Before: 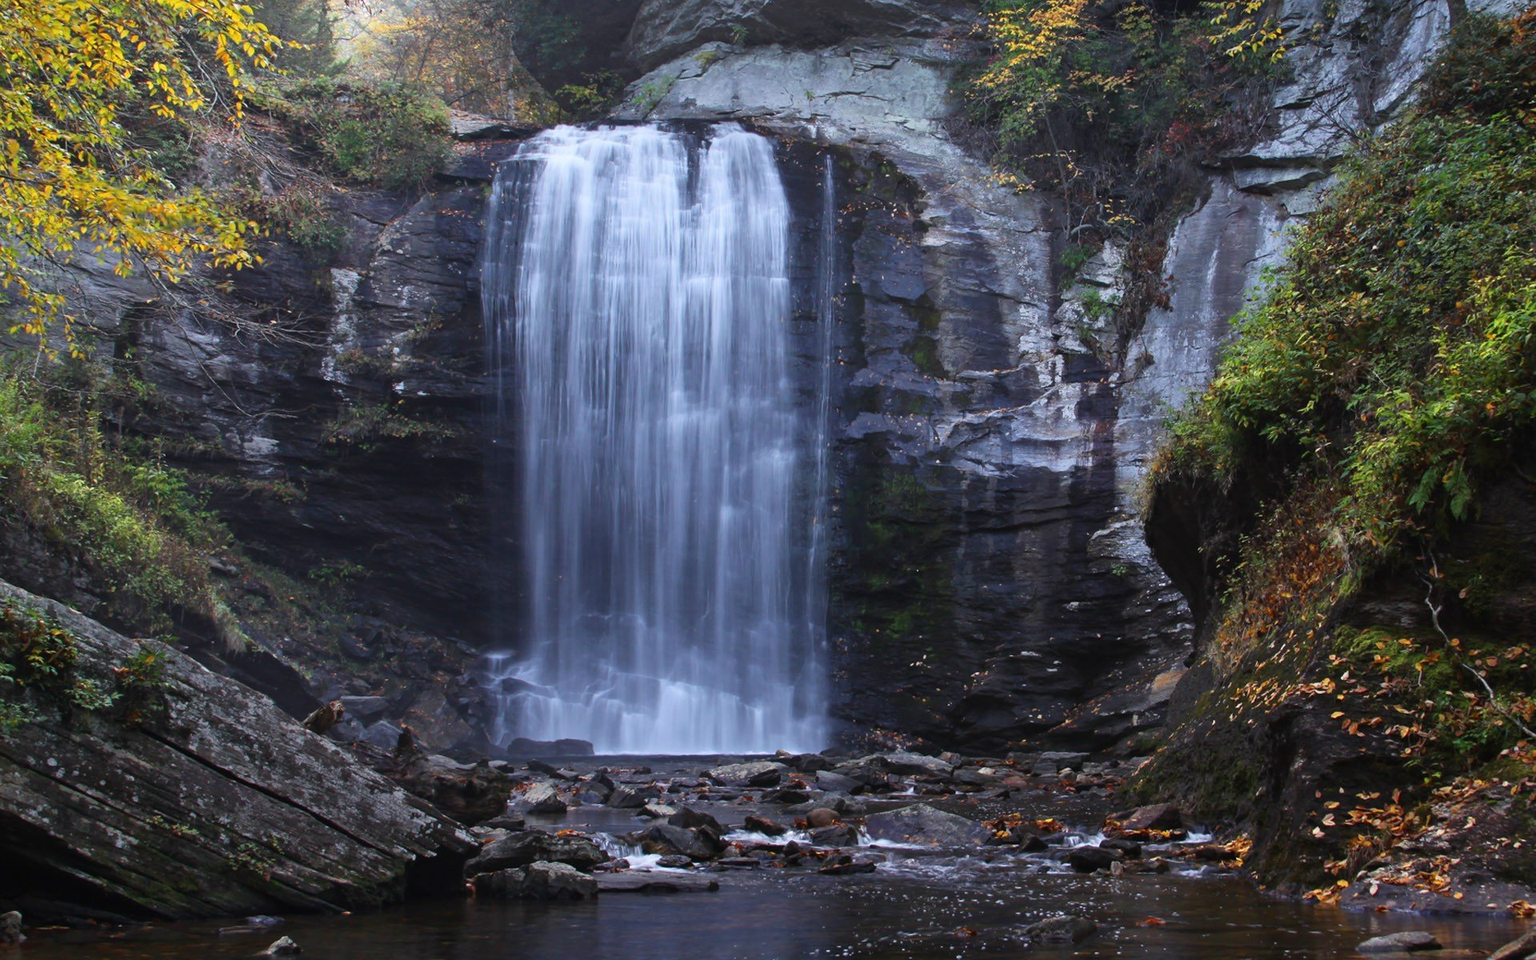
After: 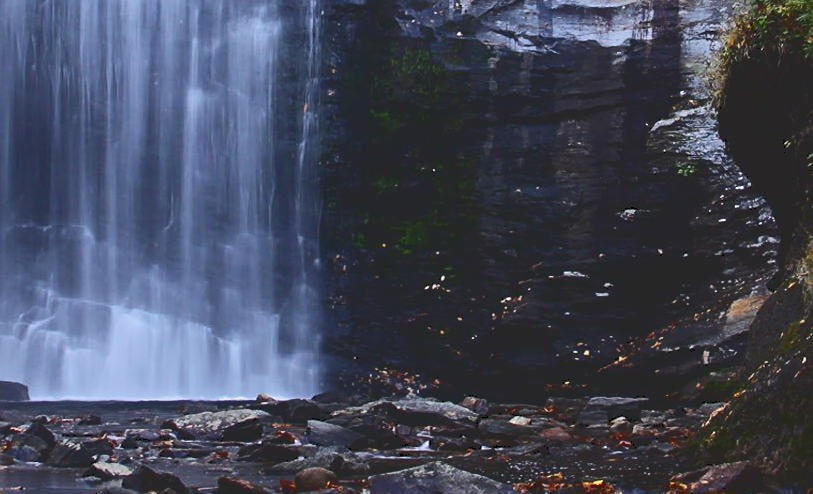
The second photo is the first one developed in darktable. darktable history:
sharpen: on, module defaults
crop: left 37.149%, top 45.323%, right 20.493%, bottom 13.436%
tone curve: curves: ch0 [(0, 0) (0.003, 0.15) (0.011, 0.151) (0.025, 0.15) (0.044, 0.15) (0.069, 0.151) (0.1, 0.153) (0.136, 0.16) (0.177, 0.183) (0.224, 0.21) (0.277, 0.253) (0.335, 0.309) (0.399, 0.389) (0.468, 0.479) (0.543, 0.58) (0.623, 0.677) (0.709, 0.747) (0.801, 0.808) (0.898, 0.87) (1, 1)], color space Lab, independent channels, preserve colors none
